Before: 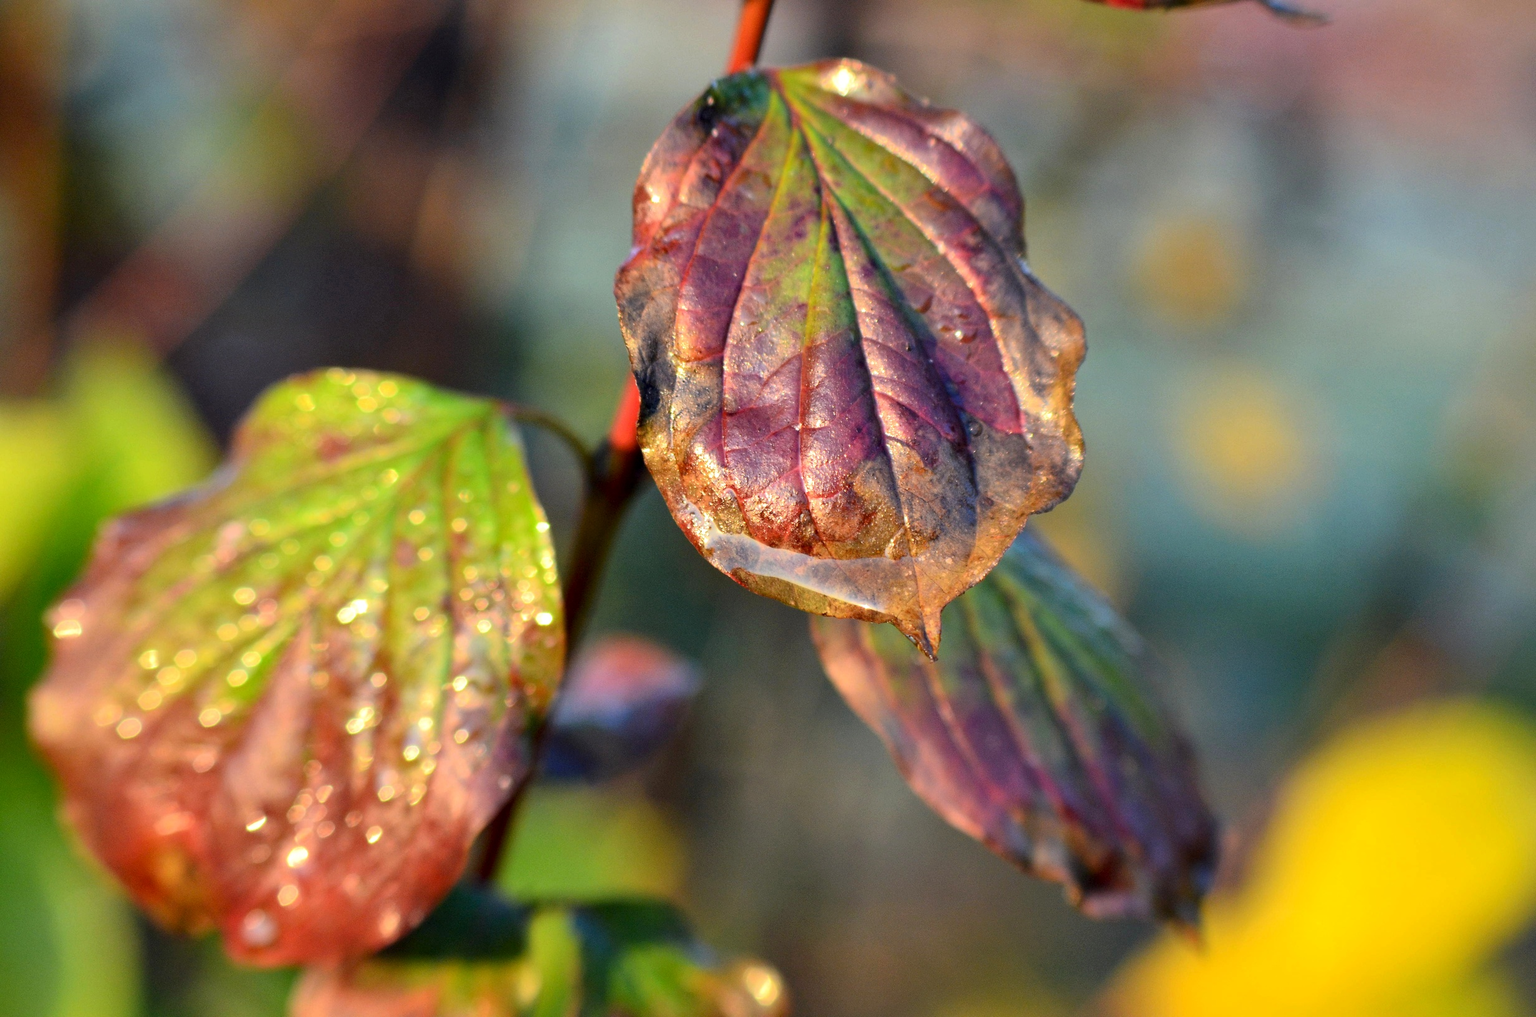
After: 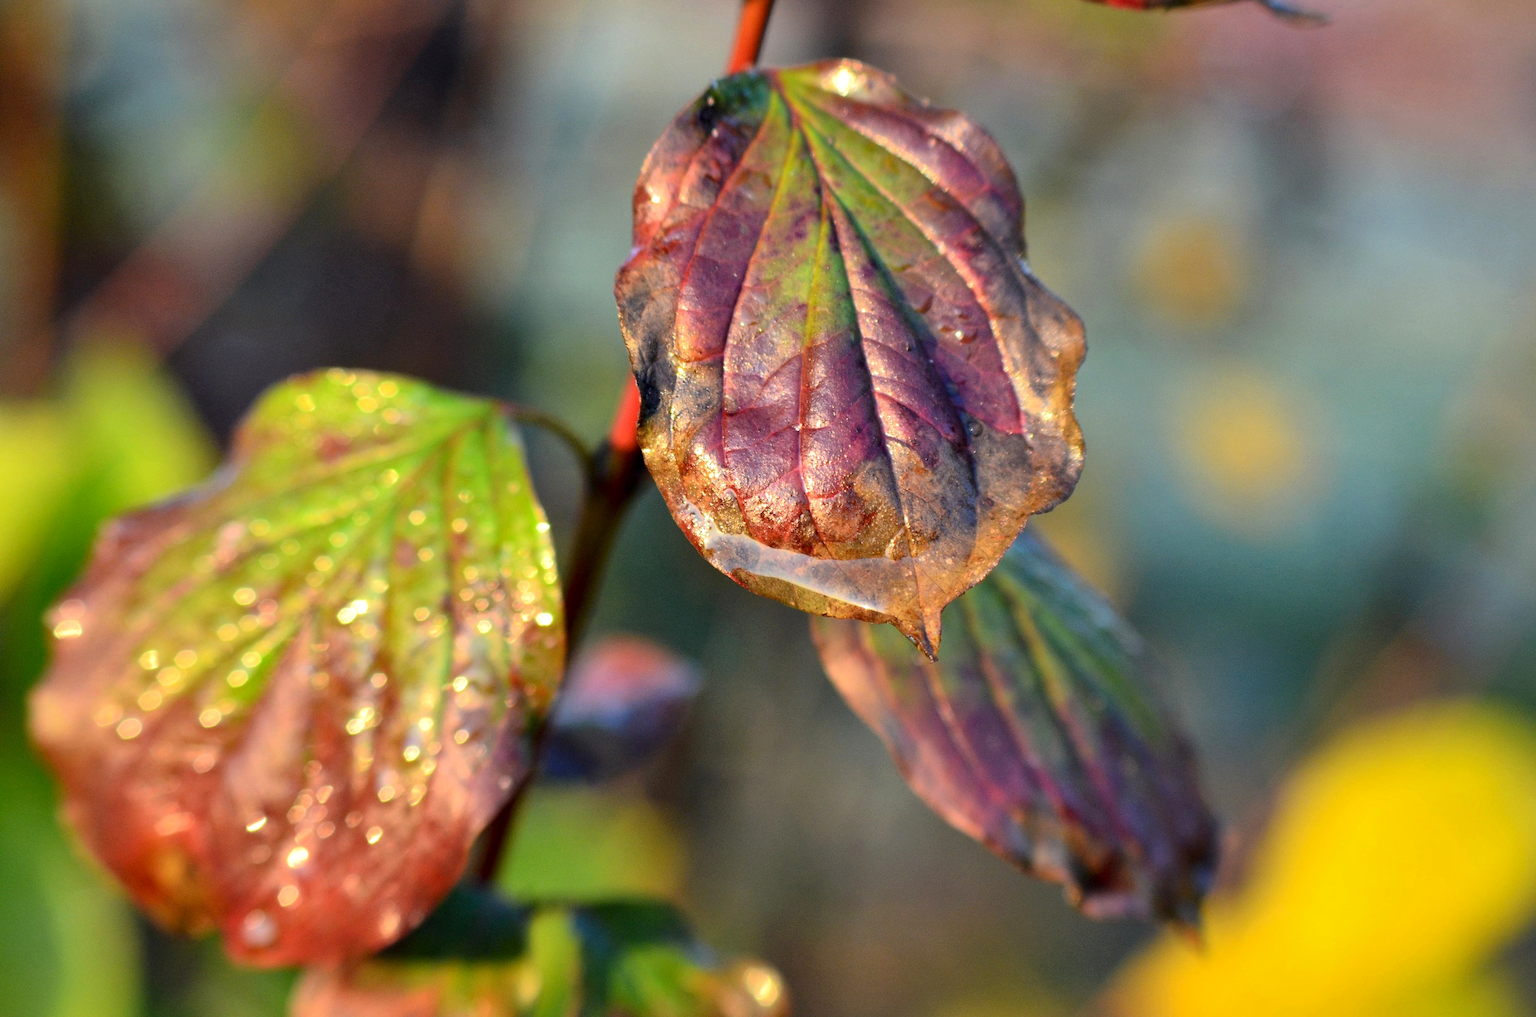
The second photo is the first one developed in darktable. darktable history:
tone equalizer: on, module defaults
shadows and highlights: radius 125.46, shadows 30.51, highlights -30.51, low approximation 0.01, soften with gaussian
